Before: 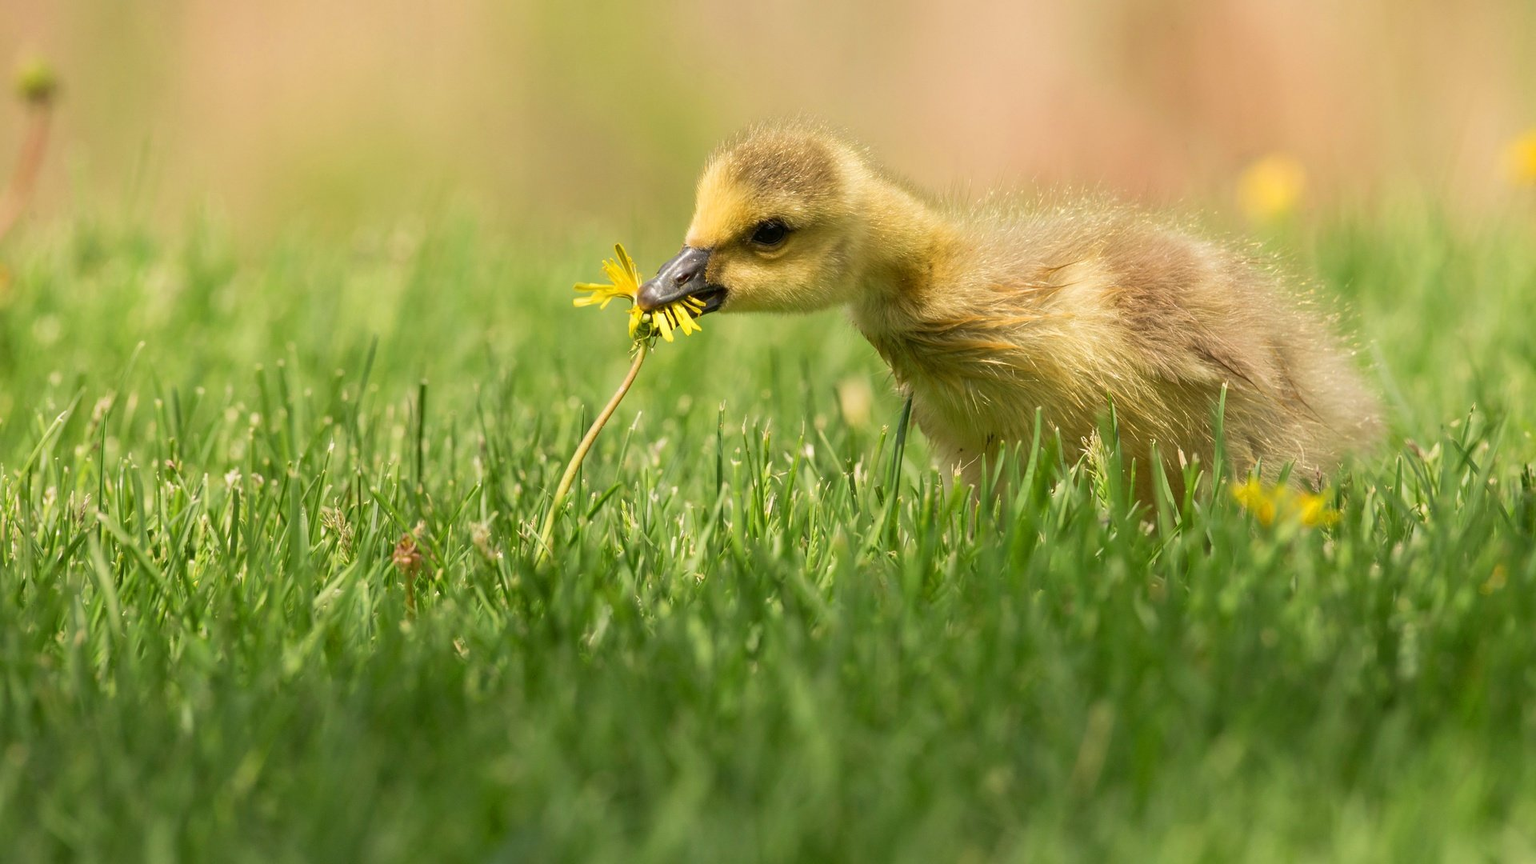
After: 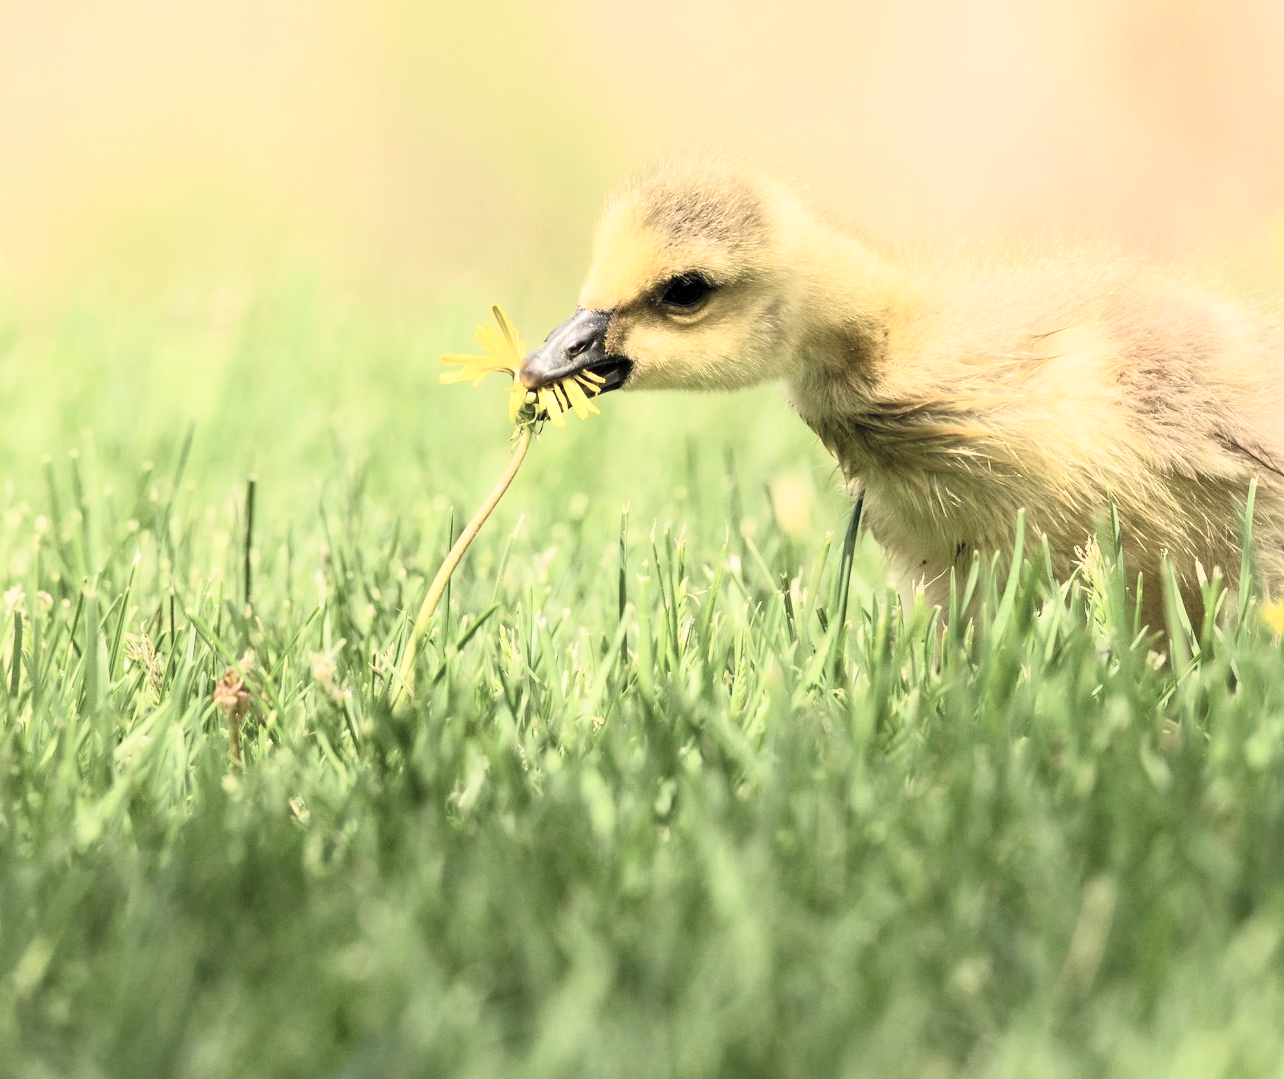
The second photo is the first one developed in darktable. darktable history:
filmic rgb: black relative exposure -11.86 EV, white relative exposure 5.4 EV, hardness 4.48, latitude 49.91%, contrast 1.14, color science v4 (2020)
contrast brightness saturation: contrast 0.423, brightness 0.548, saturation -0.206
crop and rotate: left 14.455%, right 18.632%
